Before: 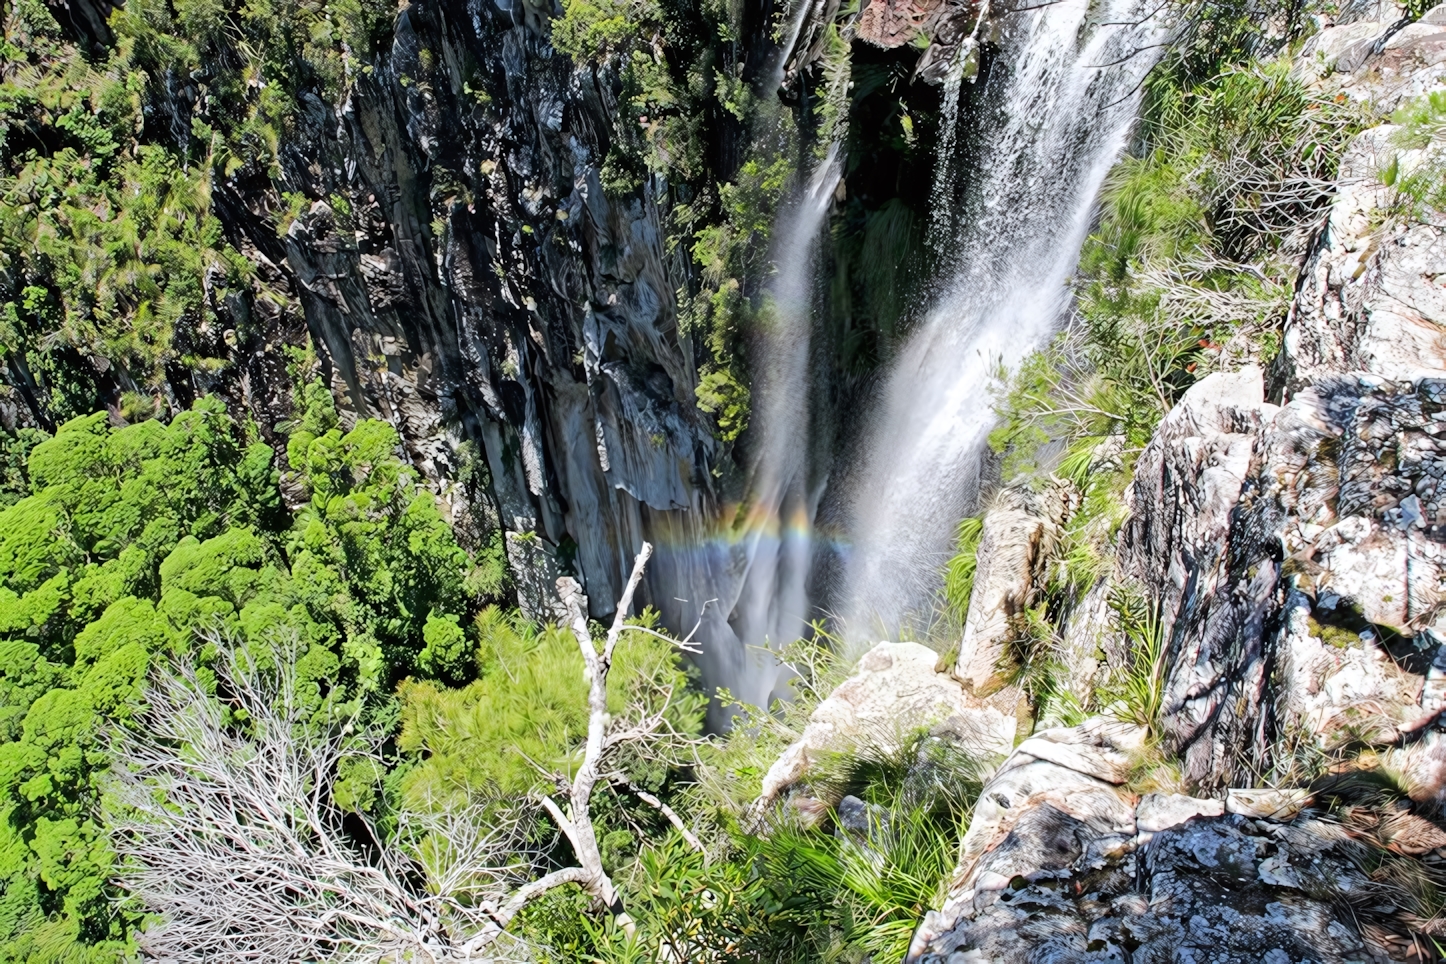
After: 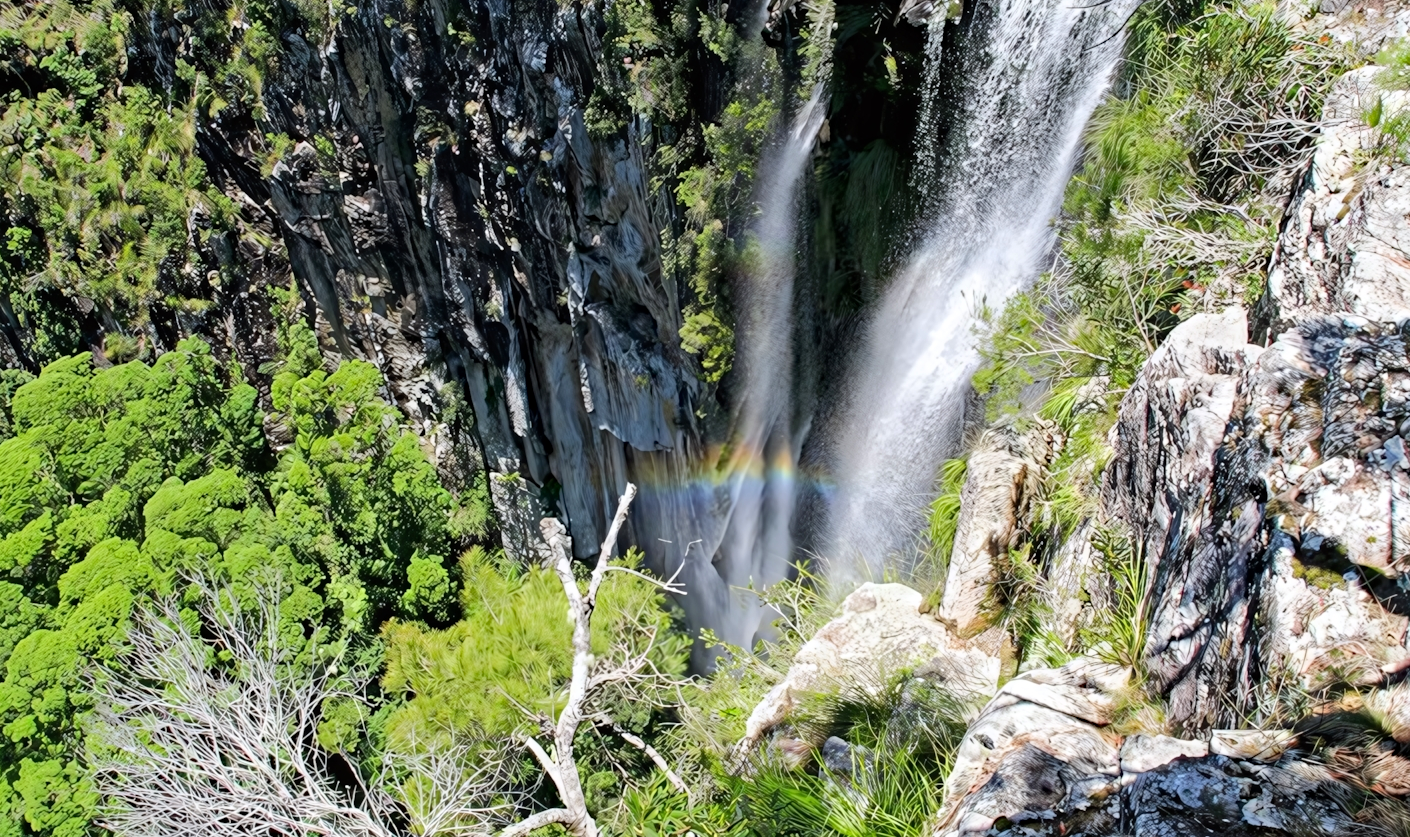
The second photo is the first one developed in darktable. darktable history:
haze removal: compatibility mode true, adaptive false
crop: left 1.15%, top 6.2%, right 1.282%, bottom 6.939%
